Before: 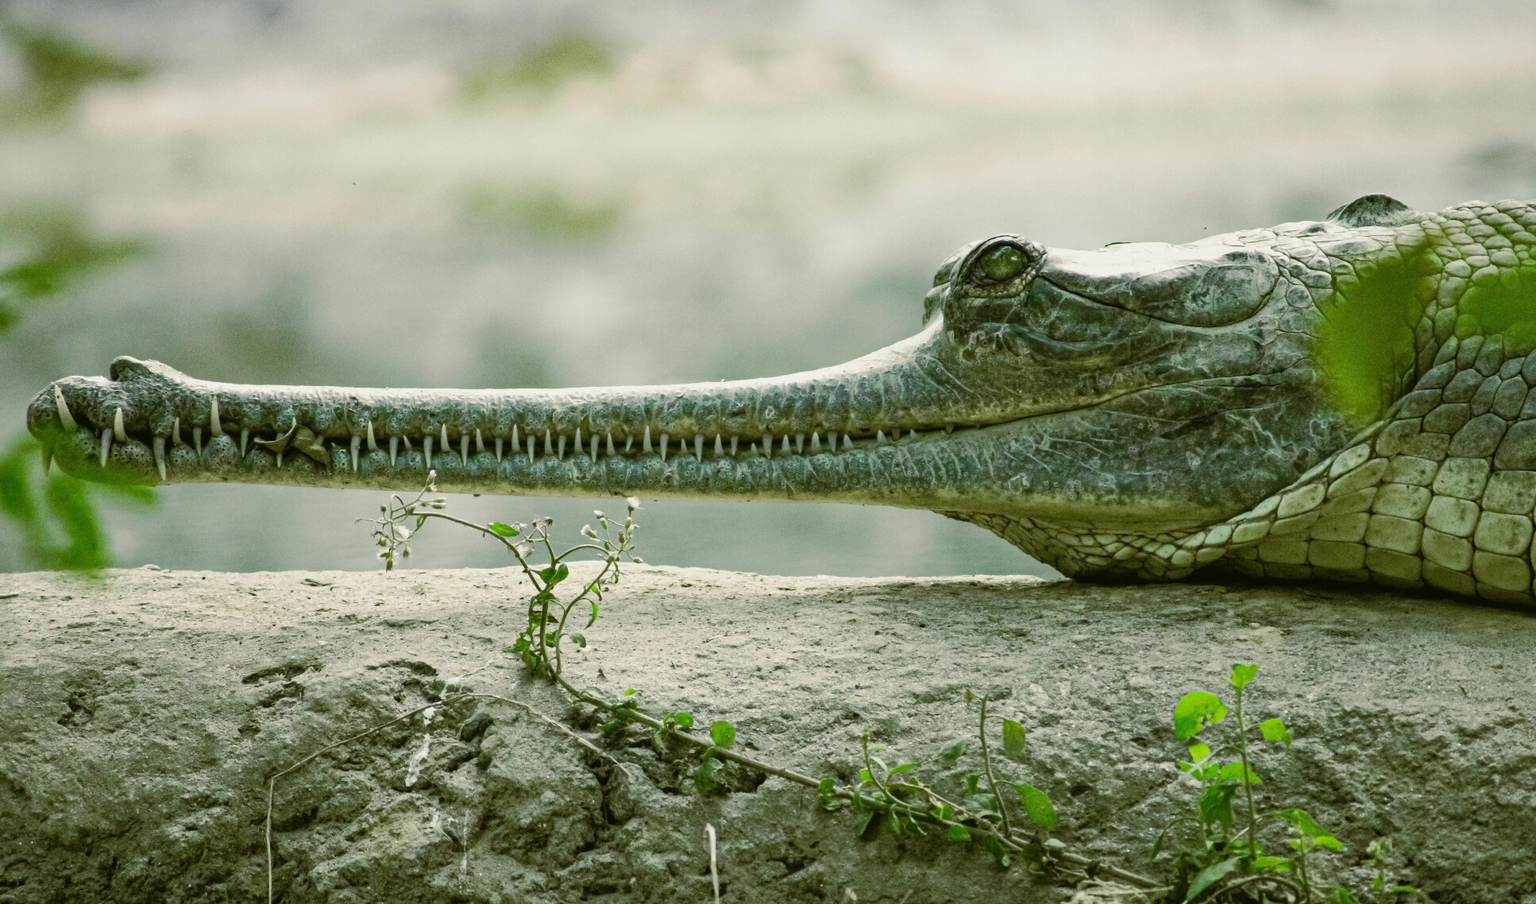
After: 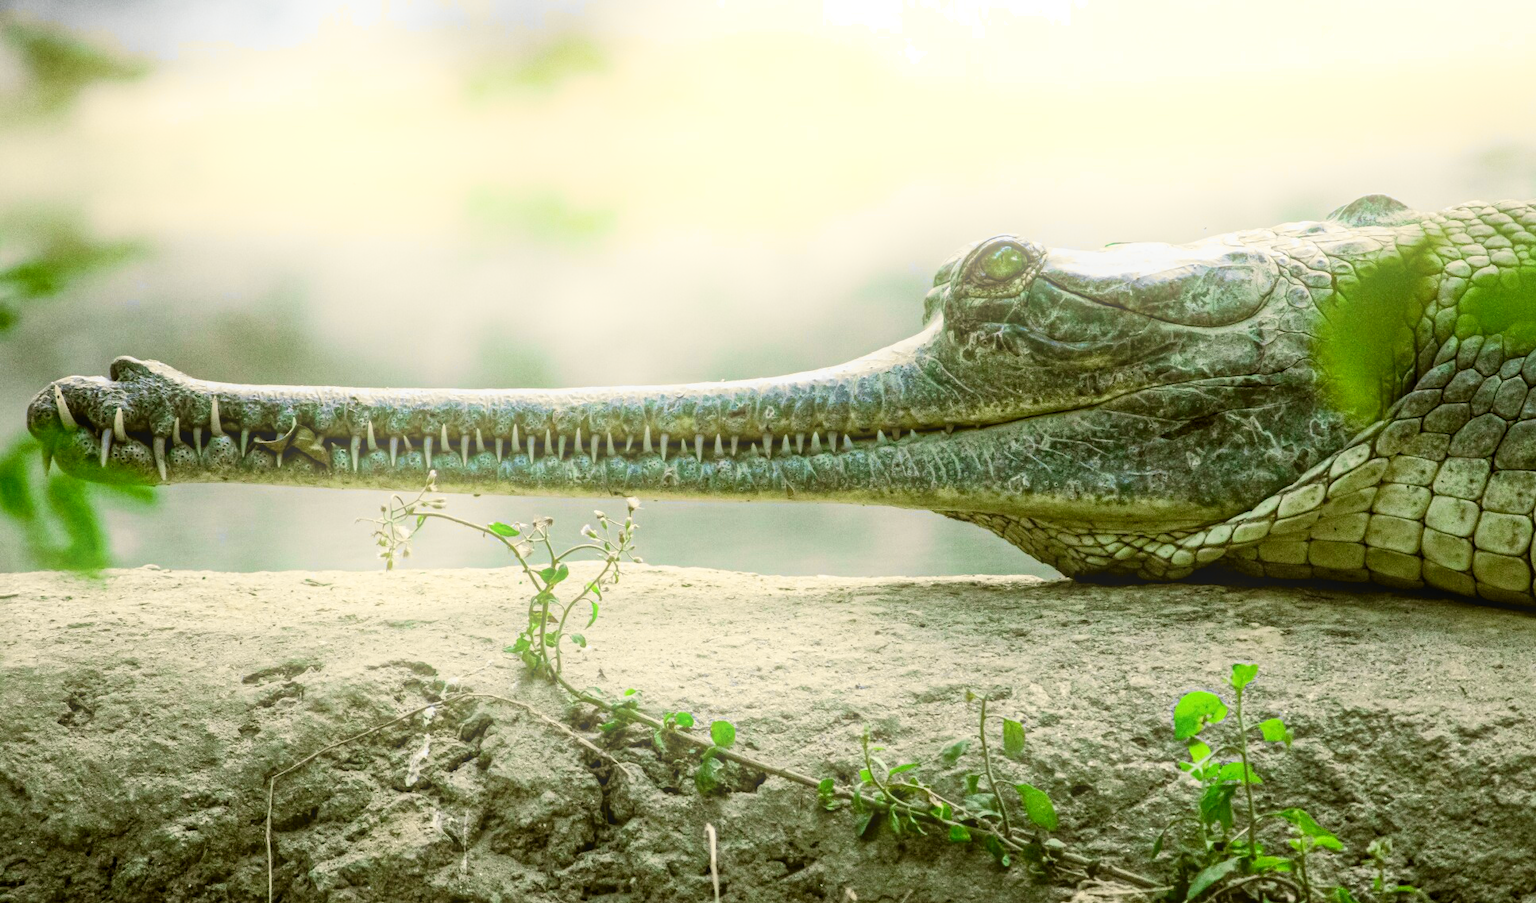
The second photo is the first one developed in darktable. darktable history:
tone curve: curves: ch0 [(0, 0) (0.071, 0.058) (0.266, 0.268) (0.498, 0.542) (0.766, 0.807) (1, 0.983)]; ch1 [(0, 0) (0.346, 0.307) (0.408, 0.387) (0.463, 0.465) (0.482, 0.493) (0.502, 0.499) (0.517, 0.502) (0.55, 0.548) (0.597, 0.61) (0.651, 0.698) (1, 1)]; ch2 [(0, 0) (0.346, 0.34) (0.434, 0.46) (0.485, 0.494) (0.5, 0.498) (0.517, 0.506) (0.526, 0.539) (0.583, 0.603) (0.625, 0.659) (1, 1)], color space Lab, independent channels, preserve colors none
bloom: on, module defaults
local contrast: on, module defaults
